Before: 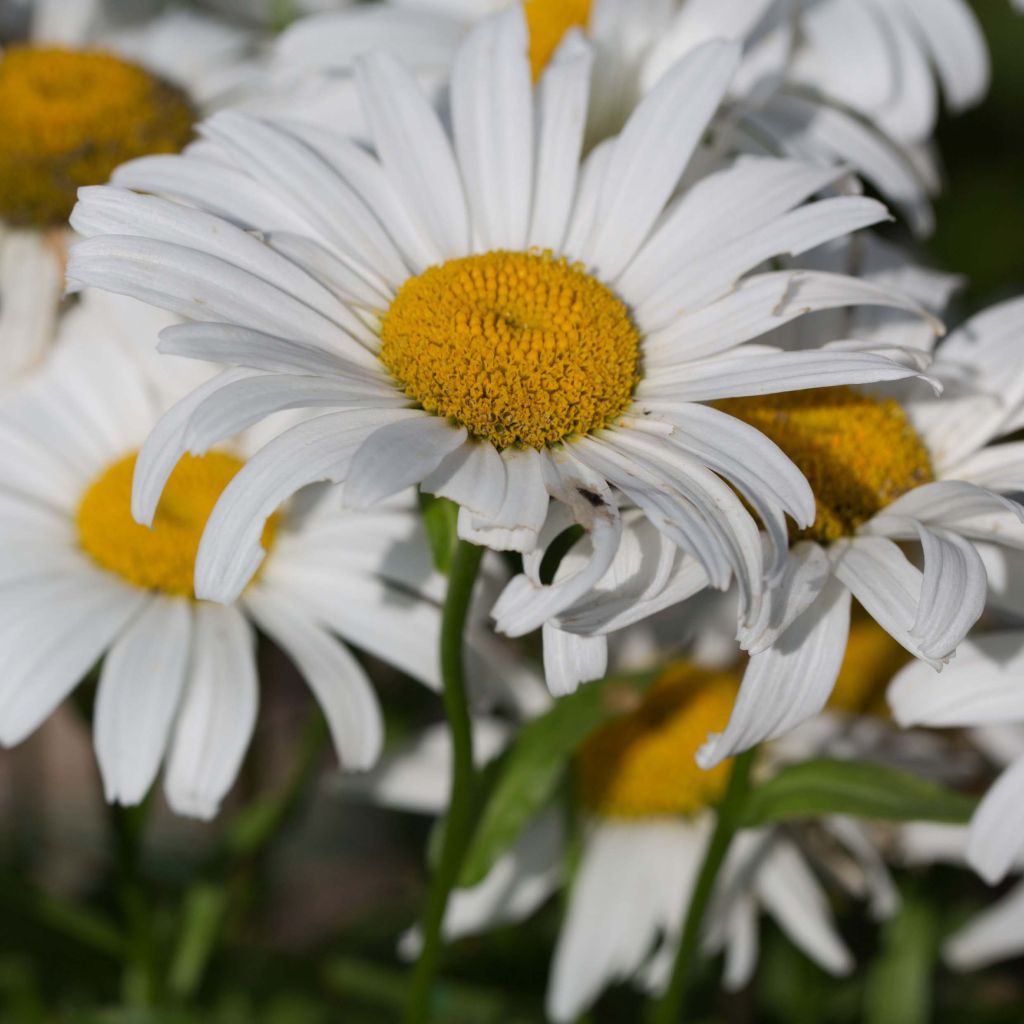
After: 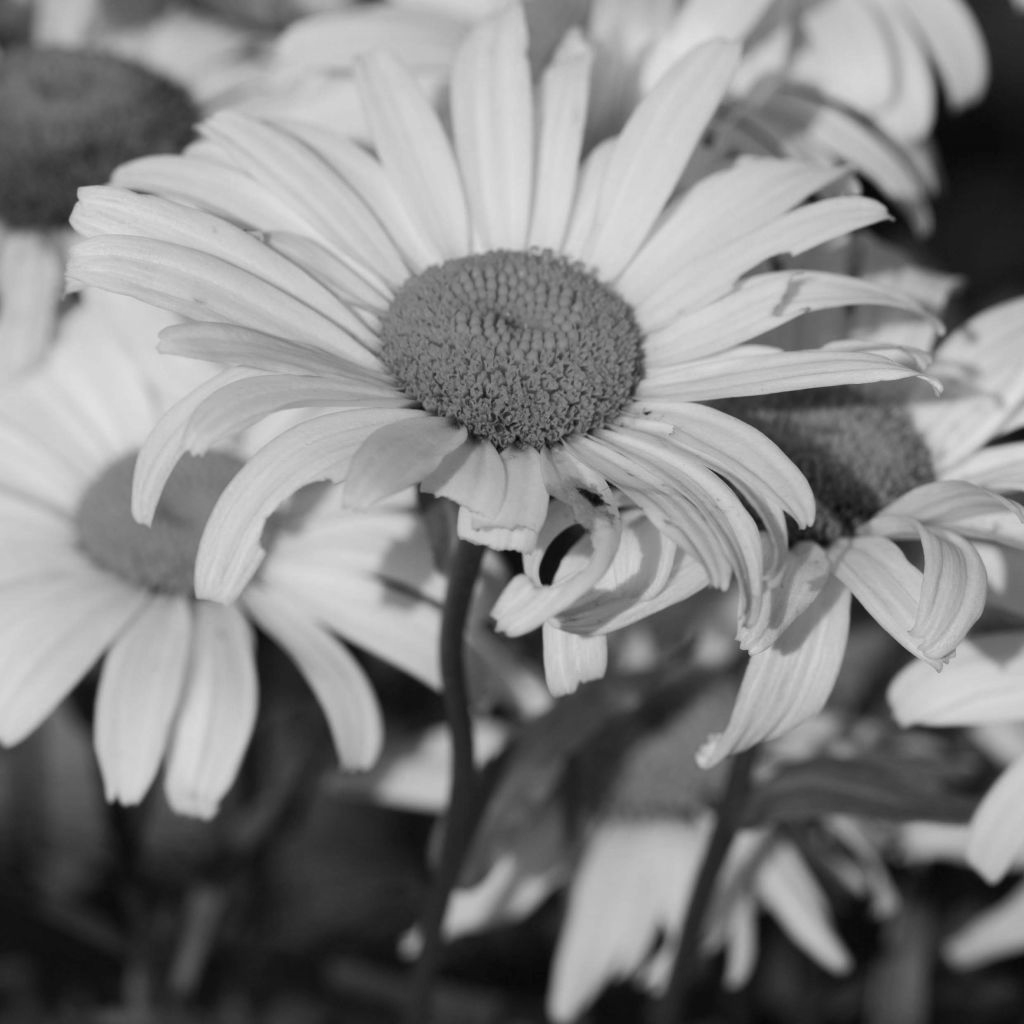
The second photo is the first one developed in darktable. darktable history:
color calibration: output gray [0.23, 0.37, 0.4, 0], illuminant F (fluorescent), F source F9 (Cool White Deluxe 4150 K) – high CRI, x 0.374, y 0.373, temperature 4156.09 K
